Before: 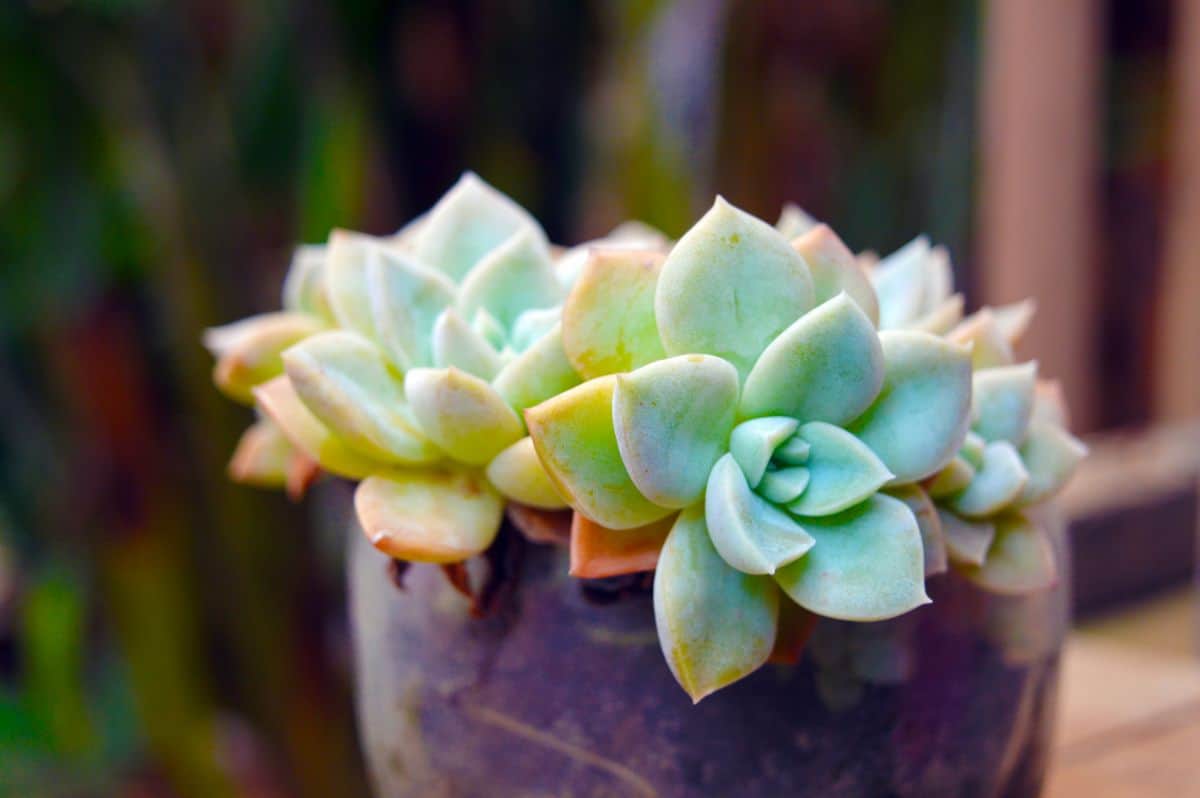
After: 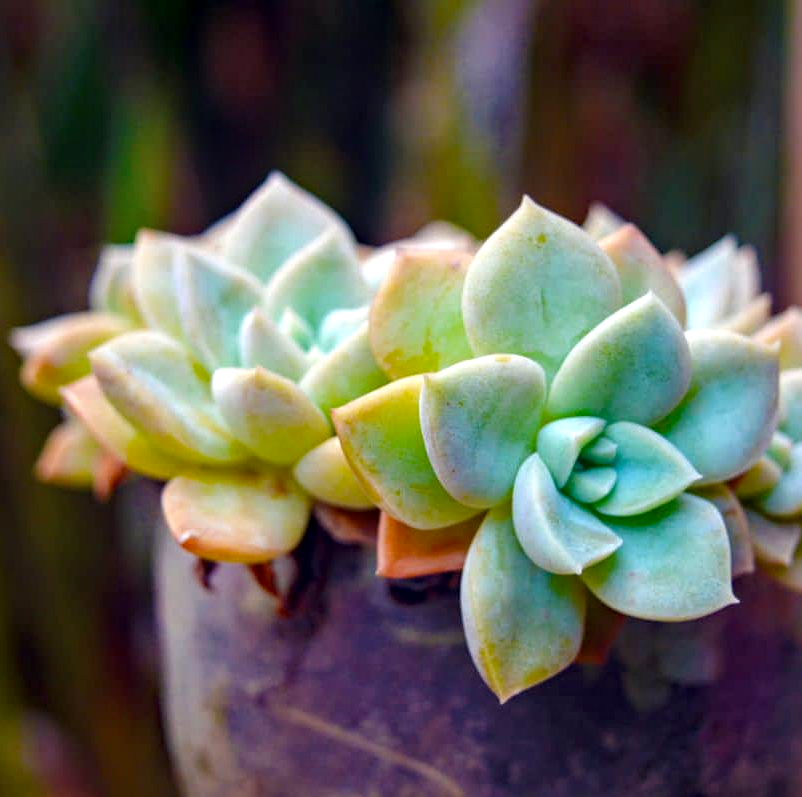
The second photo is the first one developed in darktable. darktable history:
crop and rotate: left 16.1%, right 17.058%
local contrast: on, module defaults
haze removal: compatibility mode true, adaptive false
